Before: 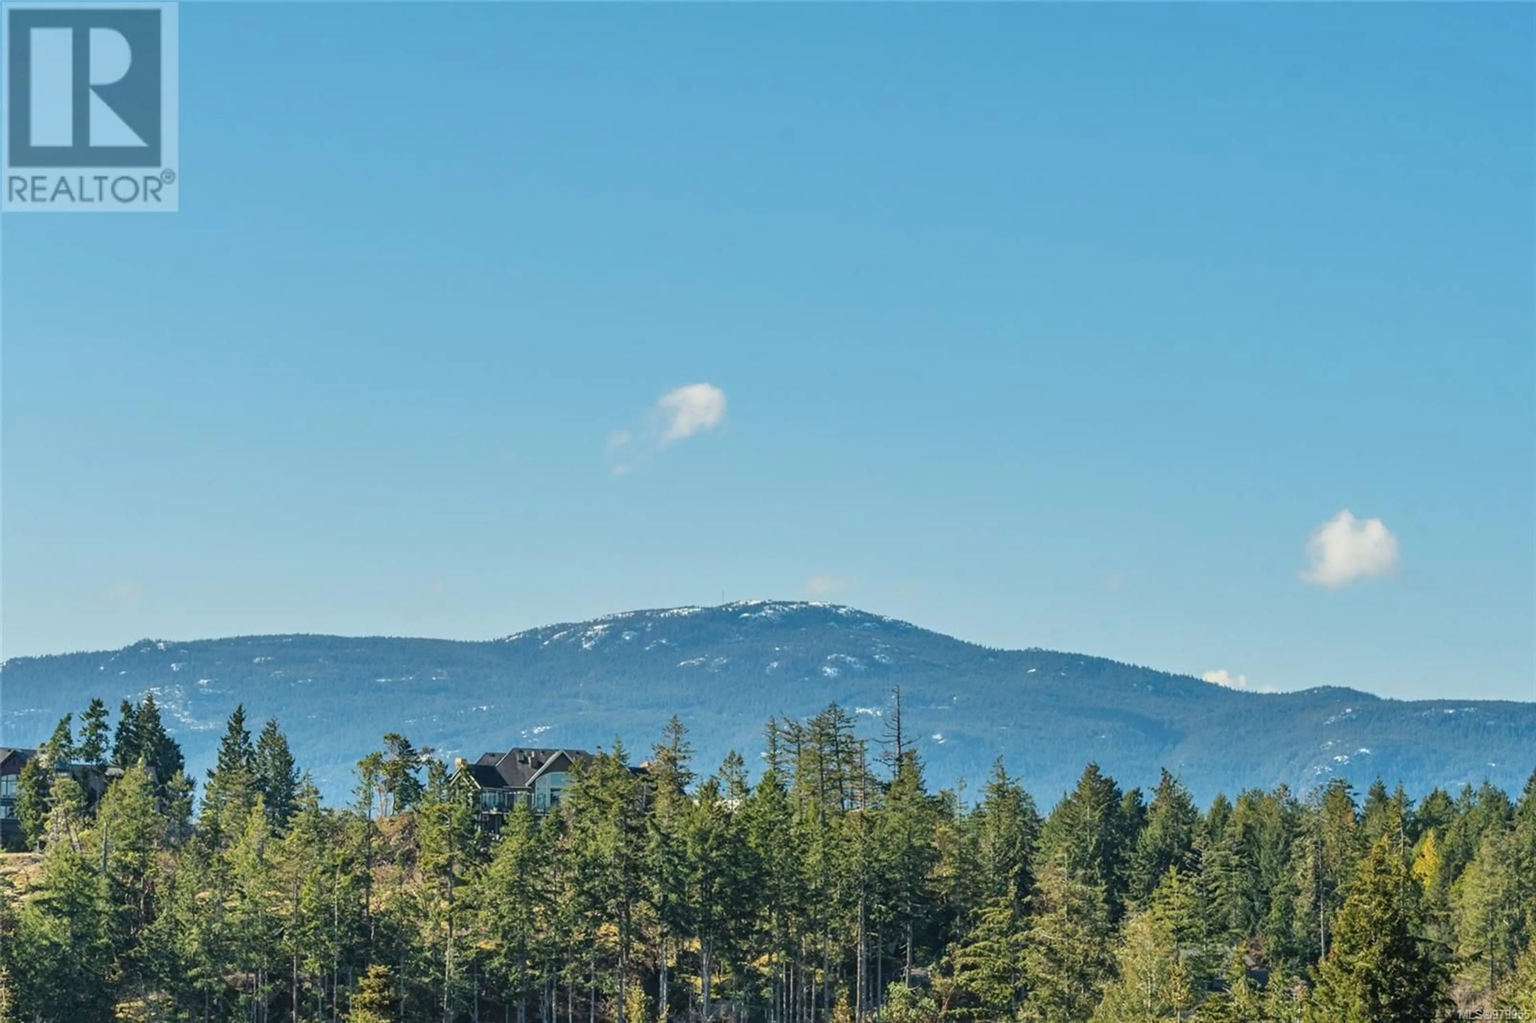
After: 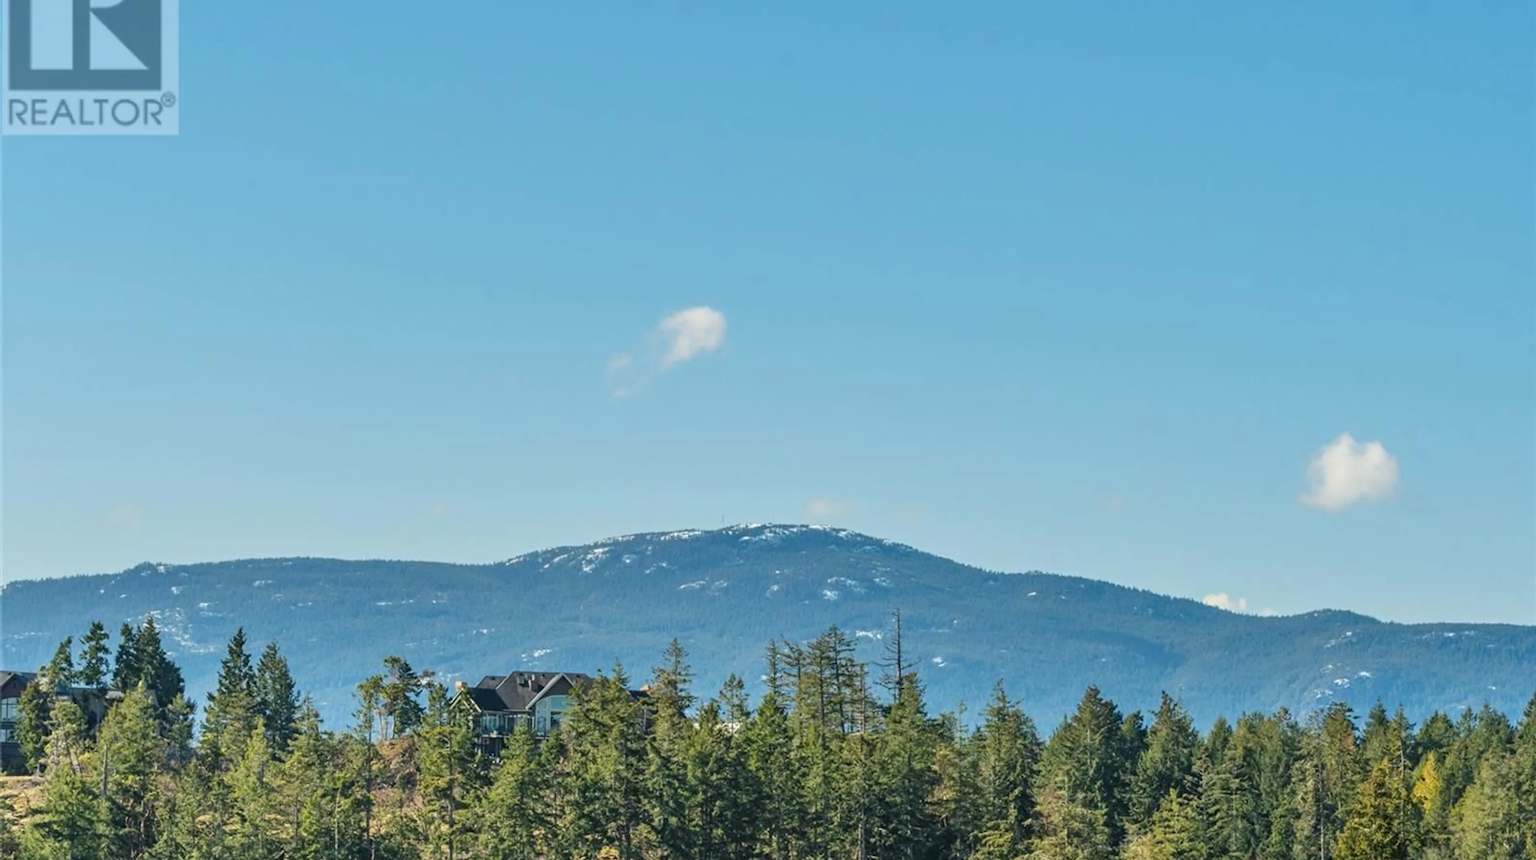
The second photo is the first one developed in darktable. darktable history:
crop: top 7.572%, bottom 8.263%
